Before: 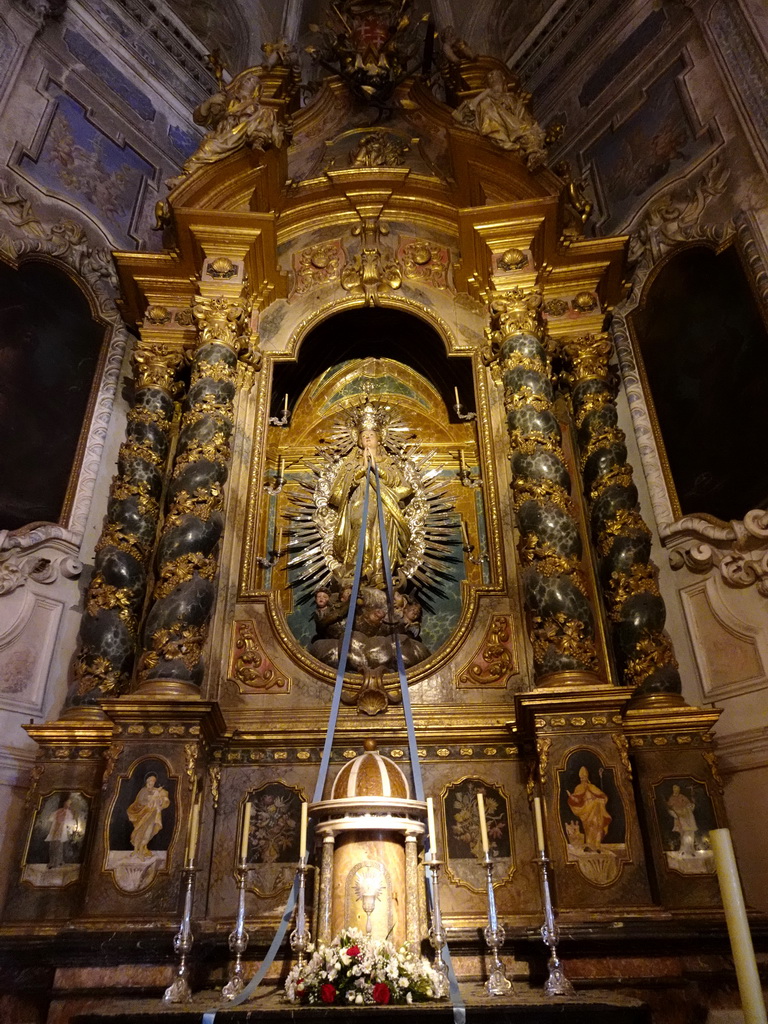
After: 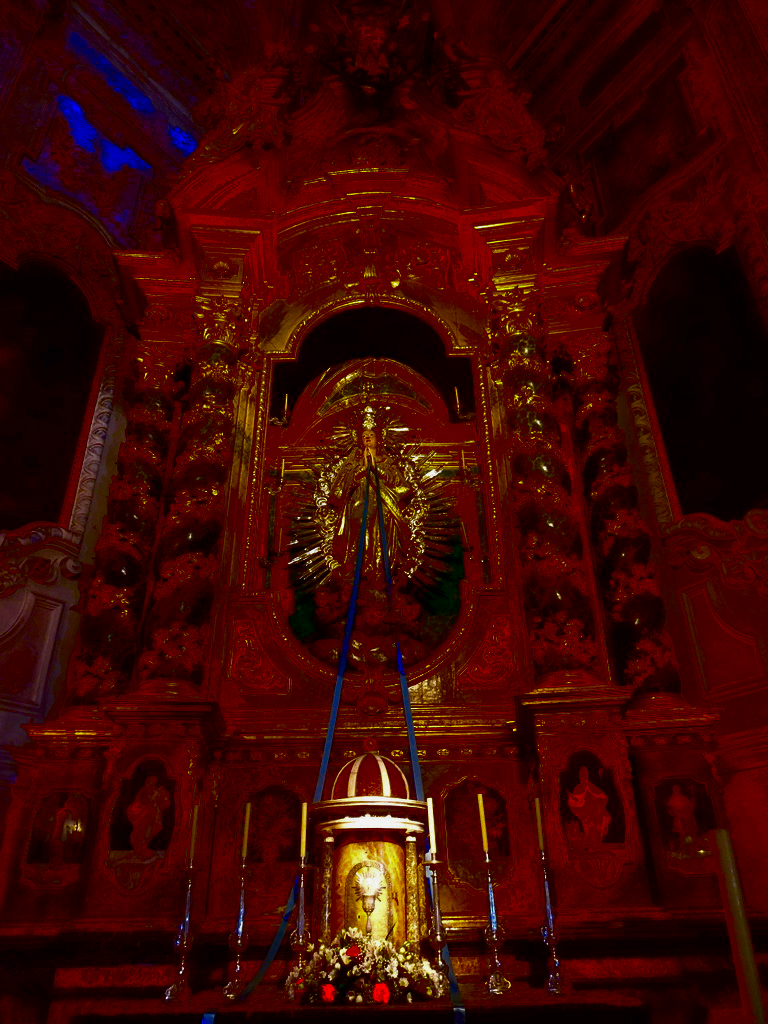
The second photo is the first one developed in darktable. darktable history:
exposure: black level correction 0.055, exposure -0.039 EV, compensate highlight preservation false
contrast brightness saturation: brightness -0.991, saturation 0.993
